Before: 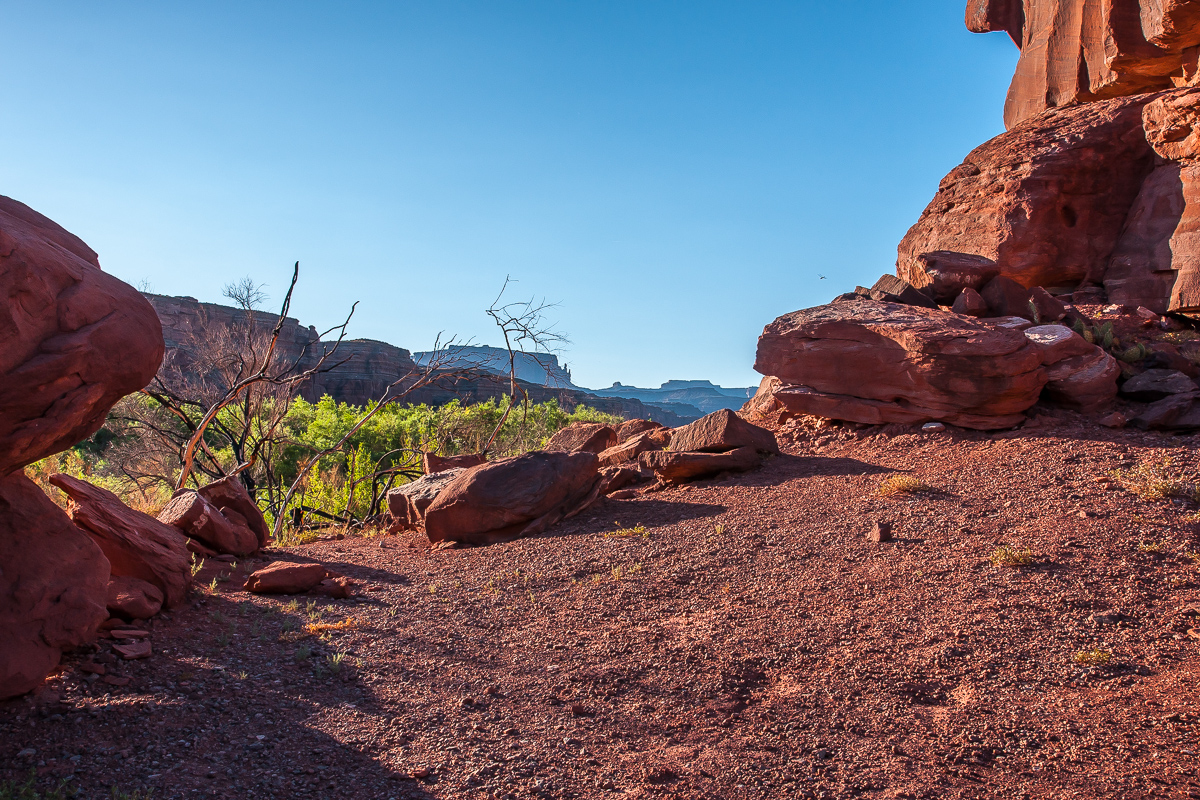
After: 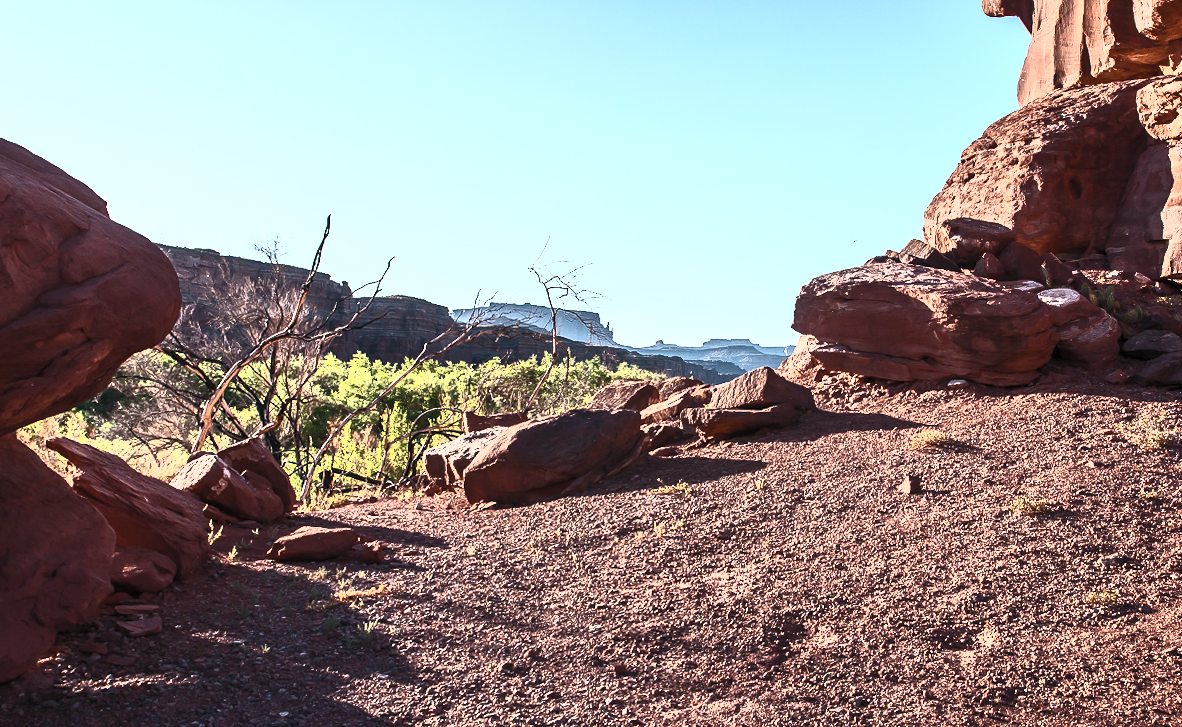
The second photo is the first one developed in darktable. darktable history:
contrast brightness saturation: contrast 0.83, brightness 0.59, saturation 0.59
color correction: saturation 0.5
rotate and perspective: rotation -0.013°, lens shift (vertical) -0.027, lens shift (horizontal) 0.178, crop left 0.016, crop right 0.989, crop top 0.082, crop bottom 0.918
